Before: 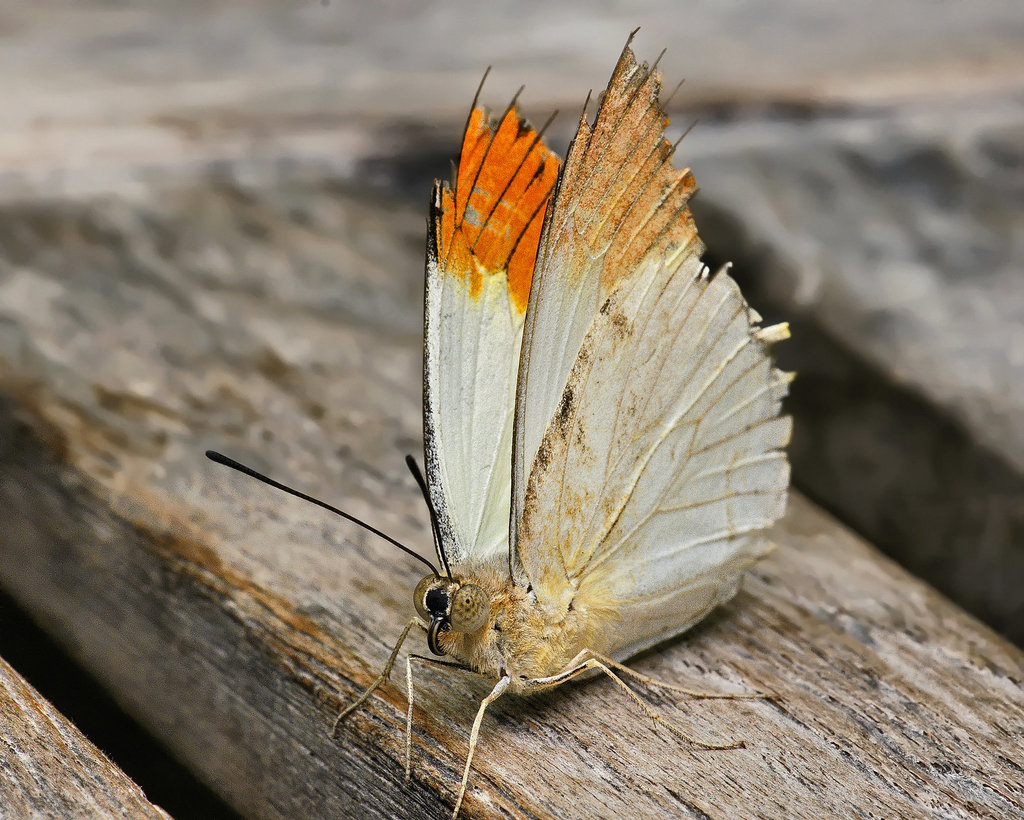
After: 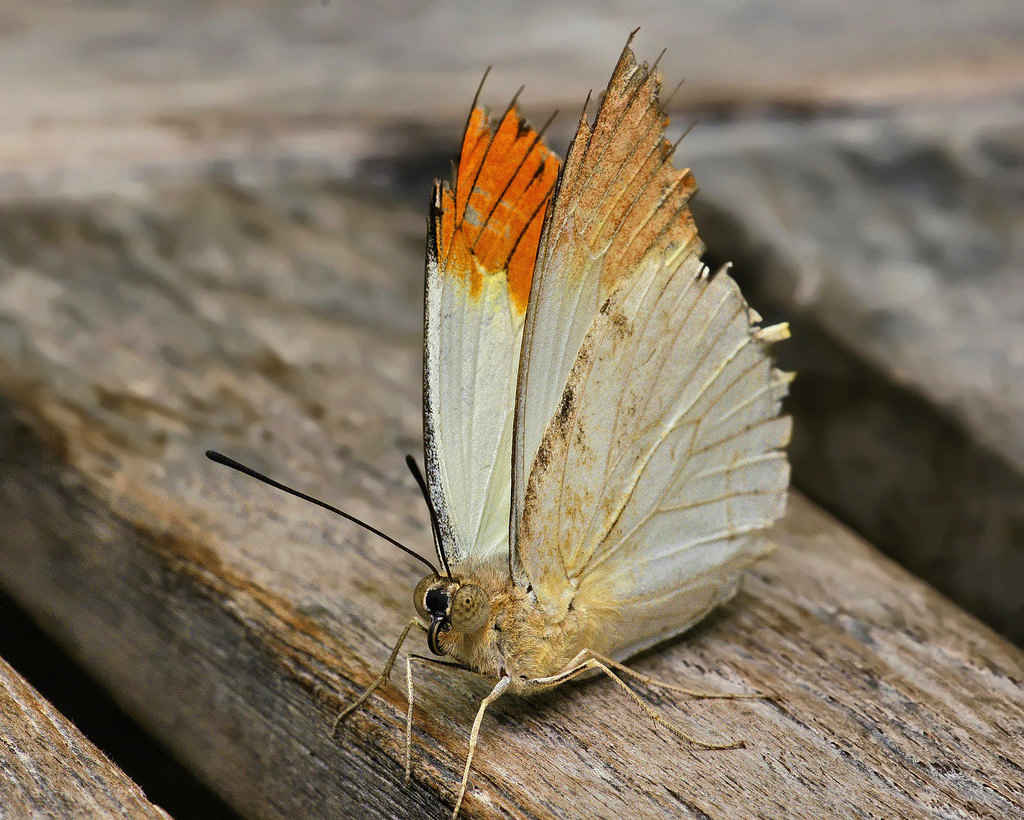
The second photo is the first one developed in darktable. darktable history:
base curve: curves: ch0 [(0, 0) (0.74, 0.67) (1, 1)], preserve colors none
velvia: on, module defaults
